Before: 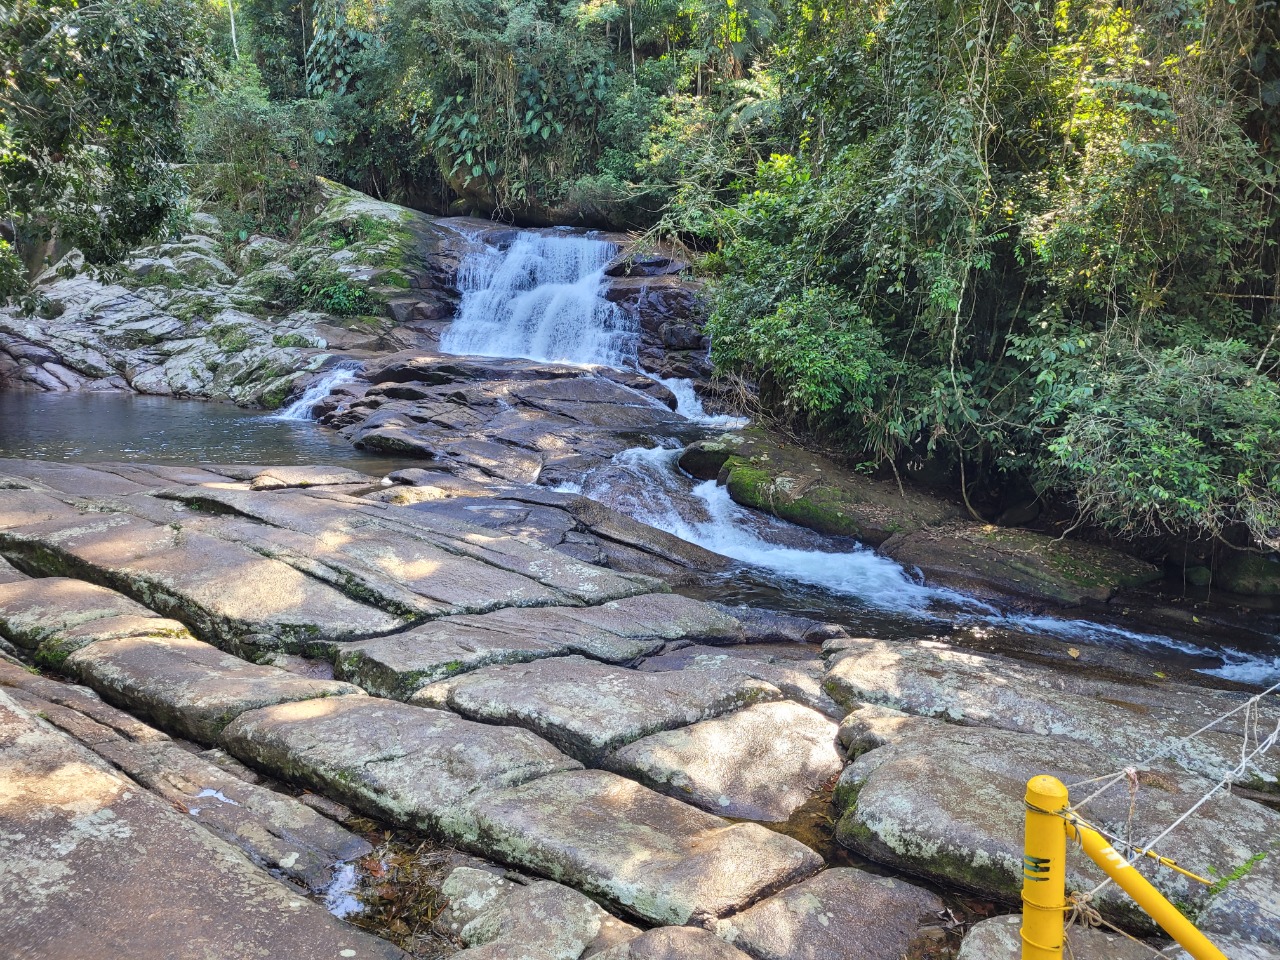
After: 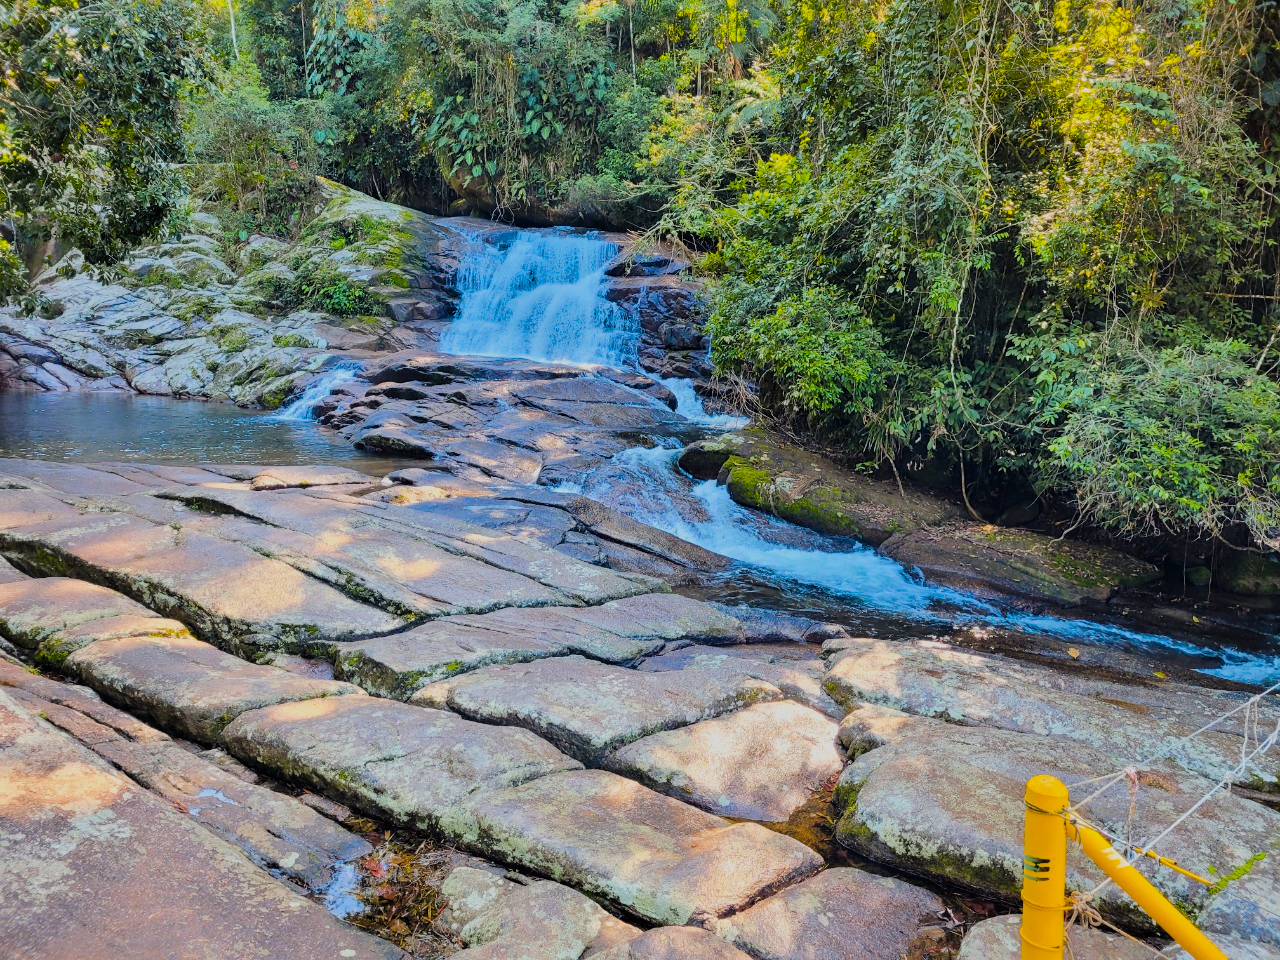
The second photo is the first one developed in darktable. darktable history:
filmic rgb: black relative exposure -7.65 EV, white relative exposure 4.56 EV, hardness 3.61, contrast 1.055, color science v6 (2022)
color balance rgb: perceptual saturation grading › global saturation 35.73%, perceptual saturation grading › shadows 34.617%, hue shift -9.53°, perceptual brilliance grading › mid-tones 10.293%, perceptual brilliance grading › shadows 15.8%
